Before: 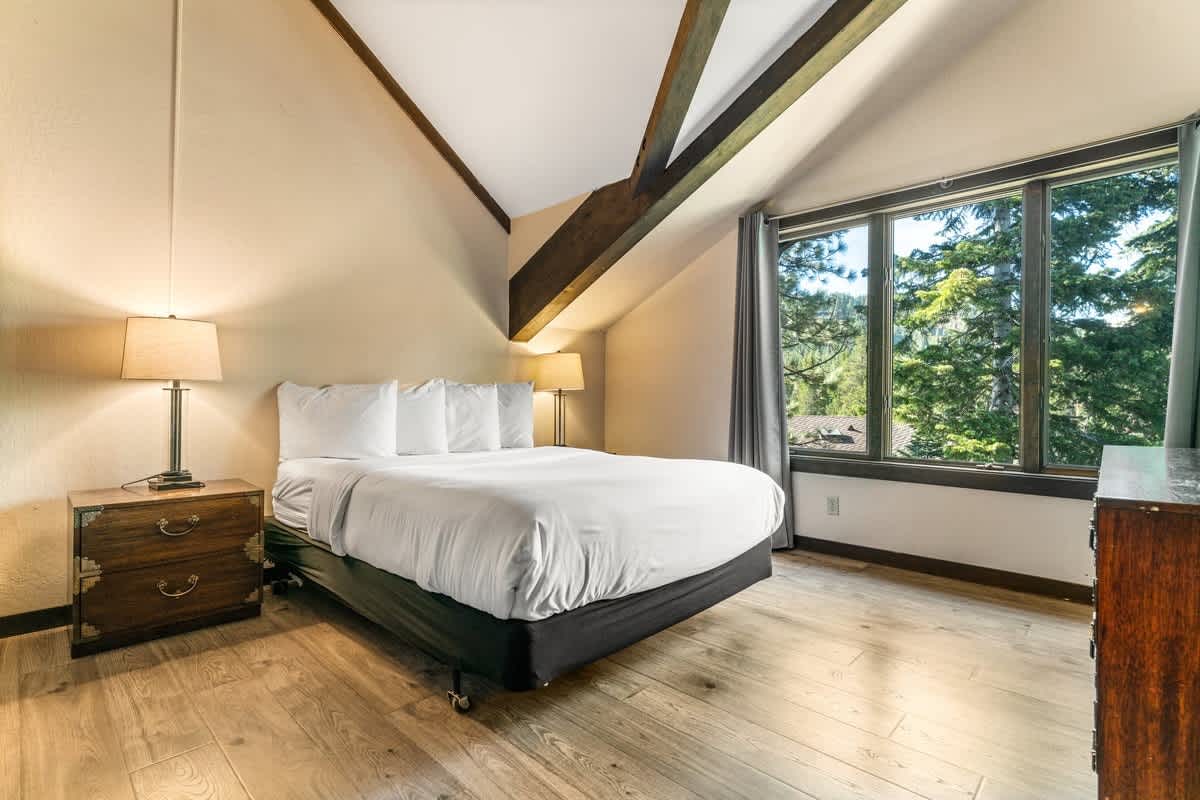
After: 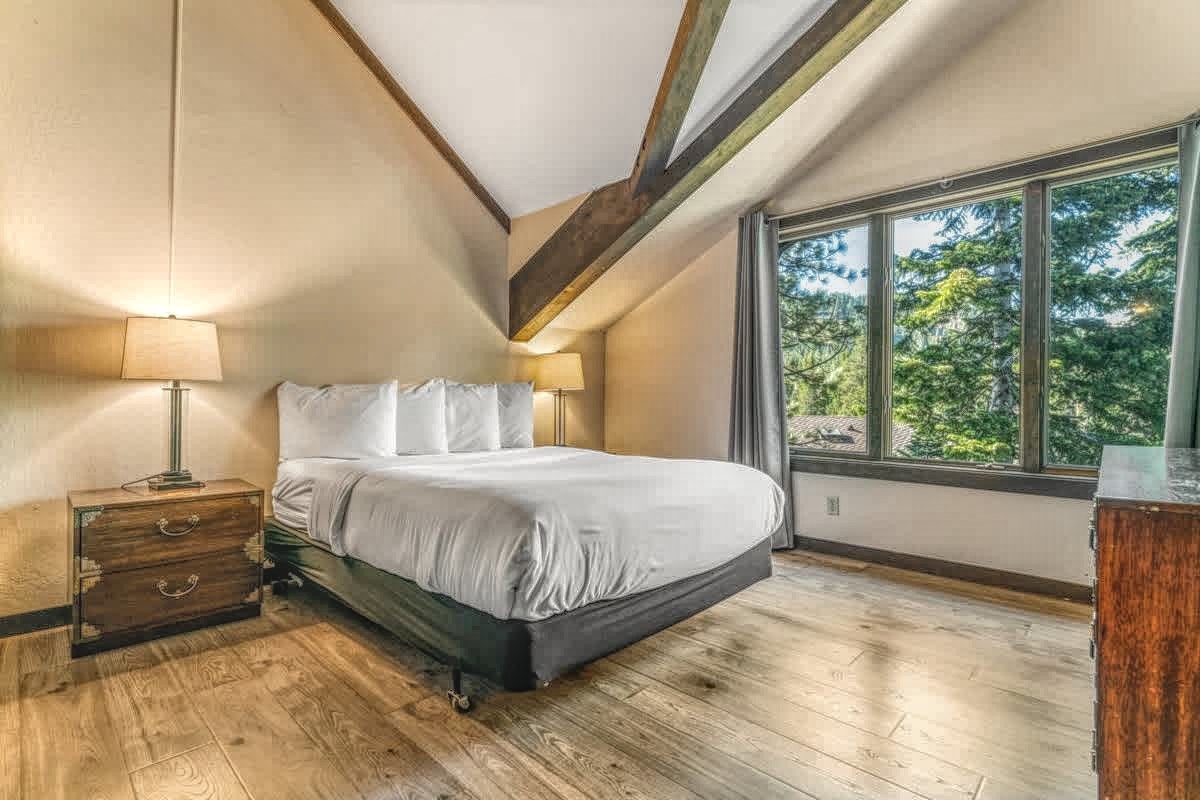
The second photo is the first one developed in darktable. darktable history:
exposure: black level correction 0.001, compensate exposure bias true, compensate highlight preservation false
local contrast: highlights 20%, shadows 31%, detail 201%, midtone range 0.2
